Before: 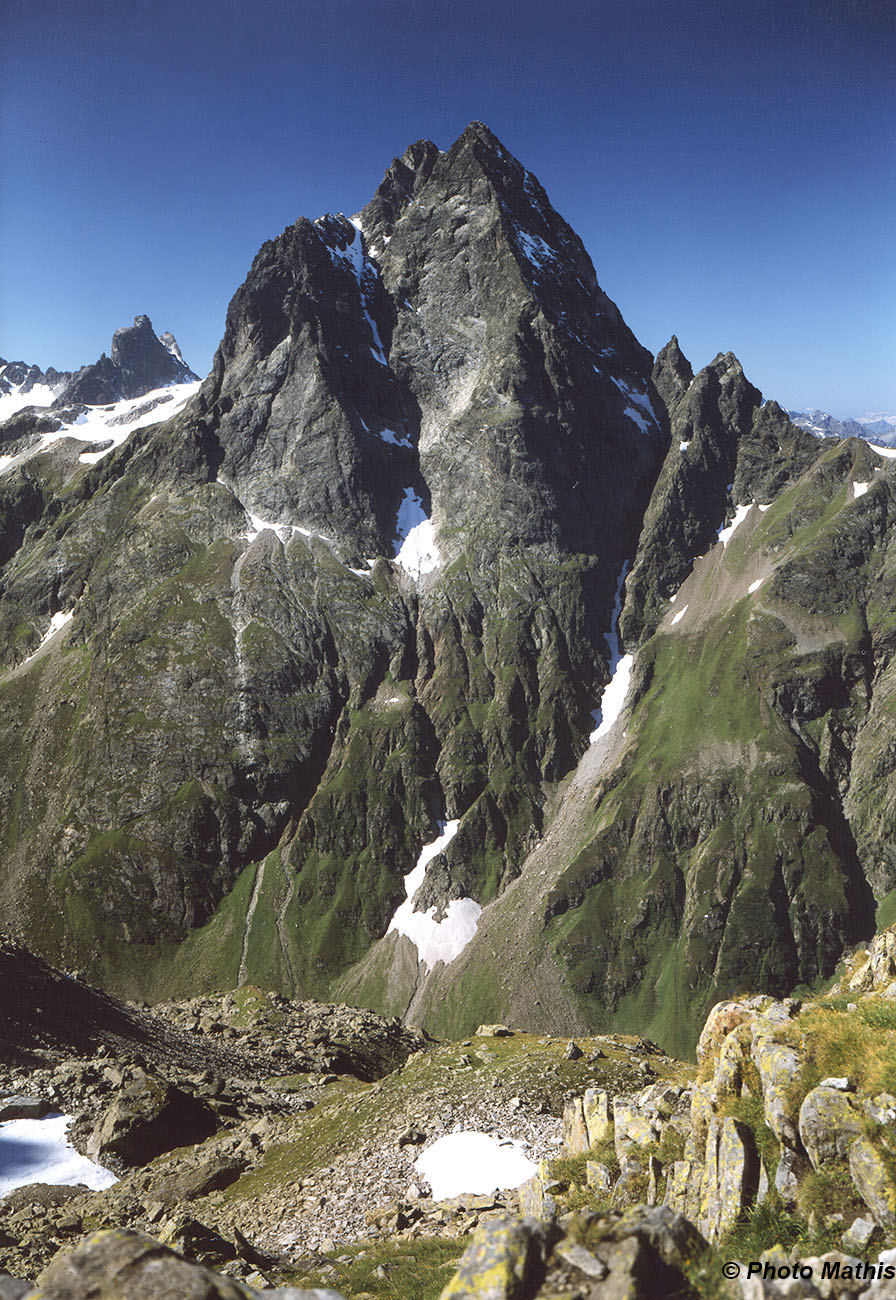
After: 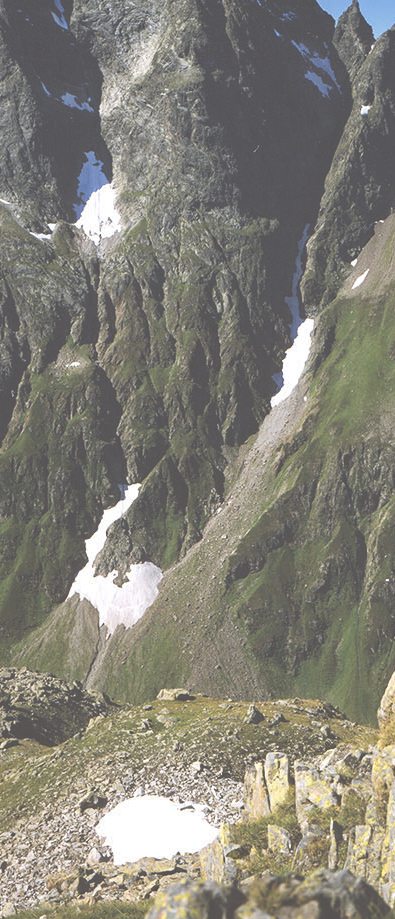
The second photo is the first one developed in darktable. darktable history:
crop: left 35.688%, top 25.882%, right 20.12%, bottom 3.357%
exposure: black level correction -0.087, compensate highlight preservation false
contrast brightness saturation: contrast 0.052
haze removal: strength 0.293, distance 0.251
